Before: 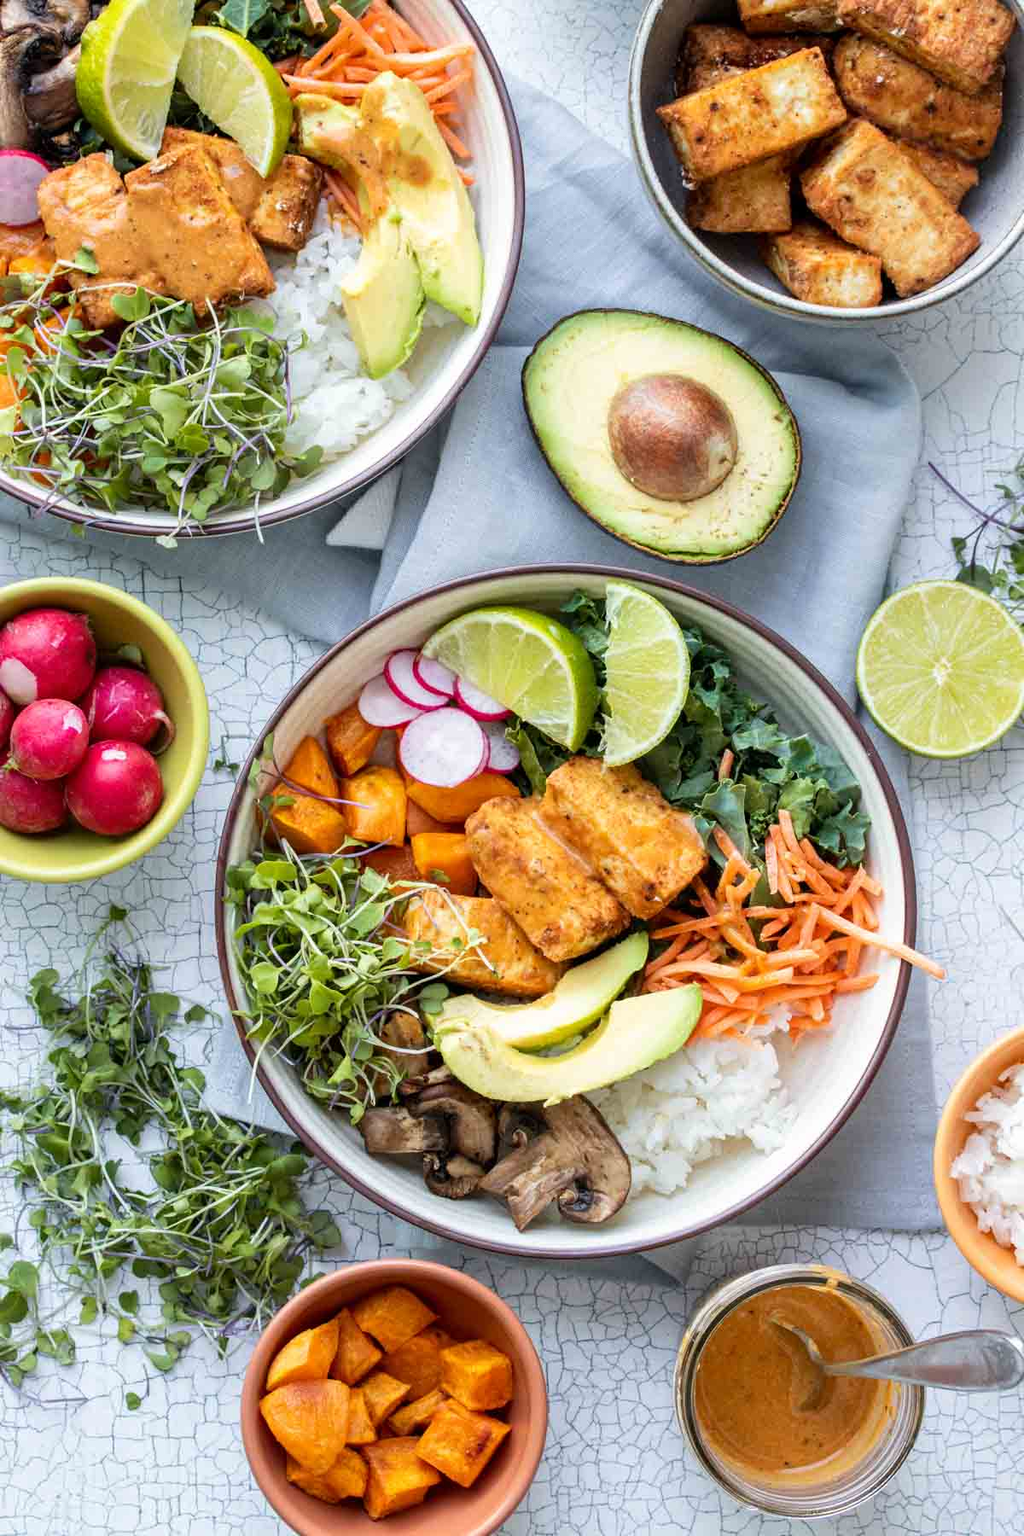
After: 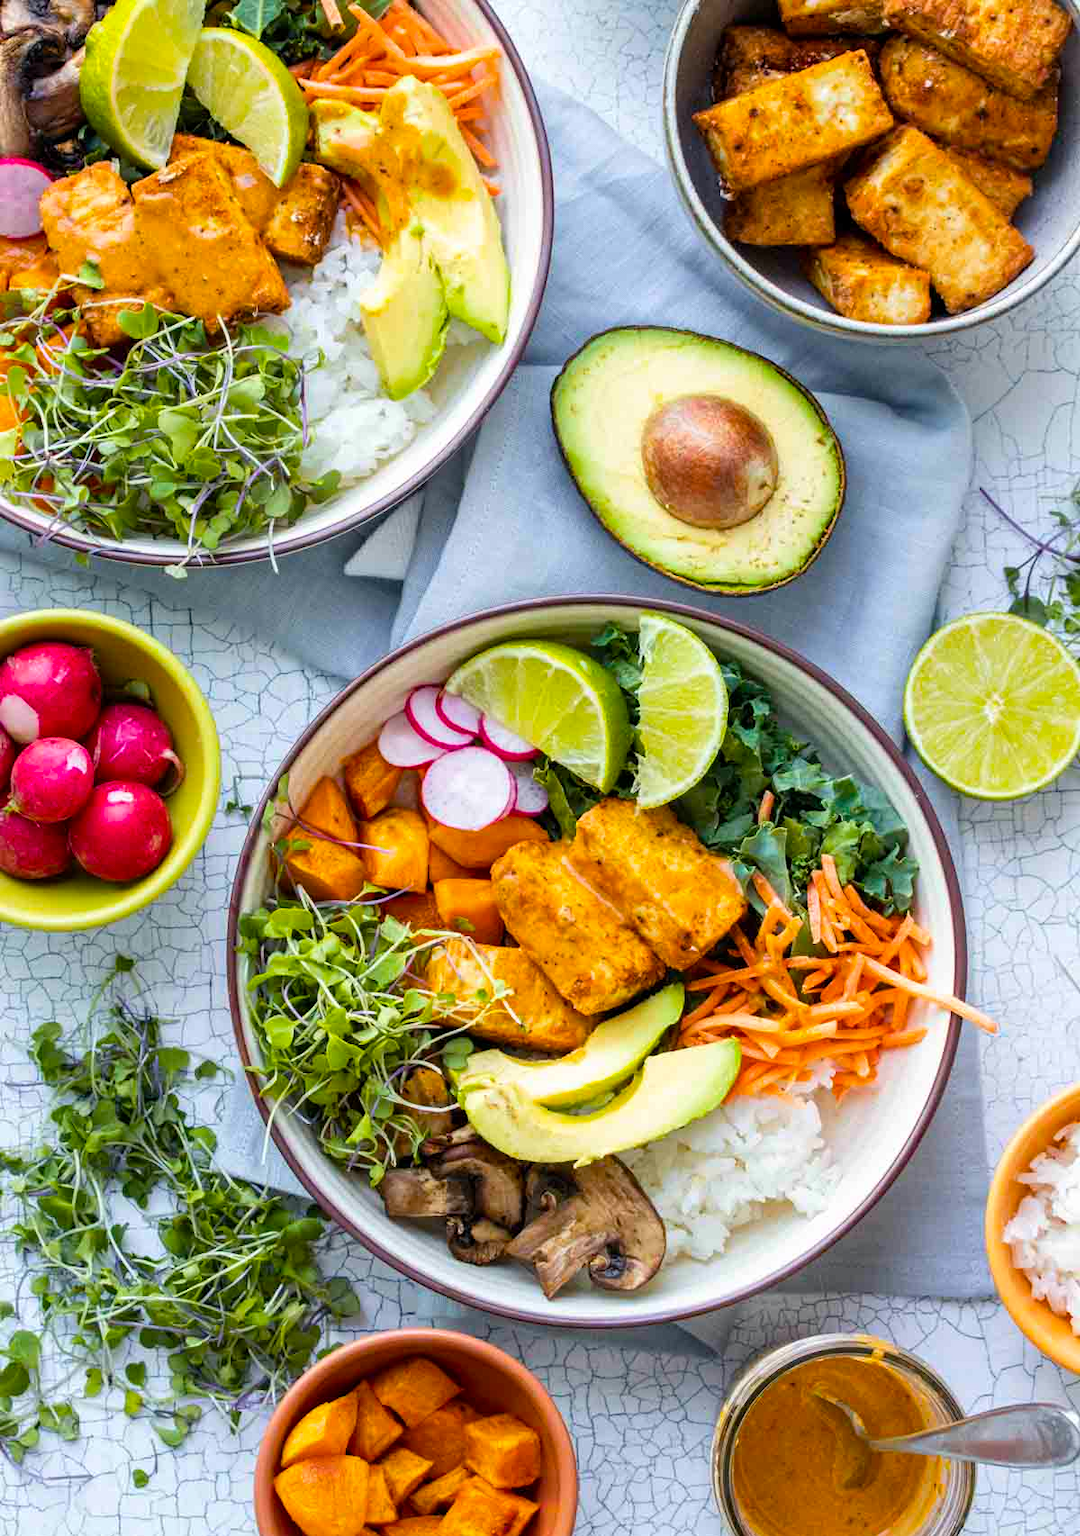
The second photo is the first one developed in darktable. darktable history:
crop and rotate: top 0.006%, bottom 5.175%
color balance rgb: shadows lift › chroma 1.862%, shadows lift › hue 261.58°, perceptual saturation grading › global saturation 29.813%, global vibrance 20%
